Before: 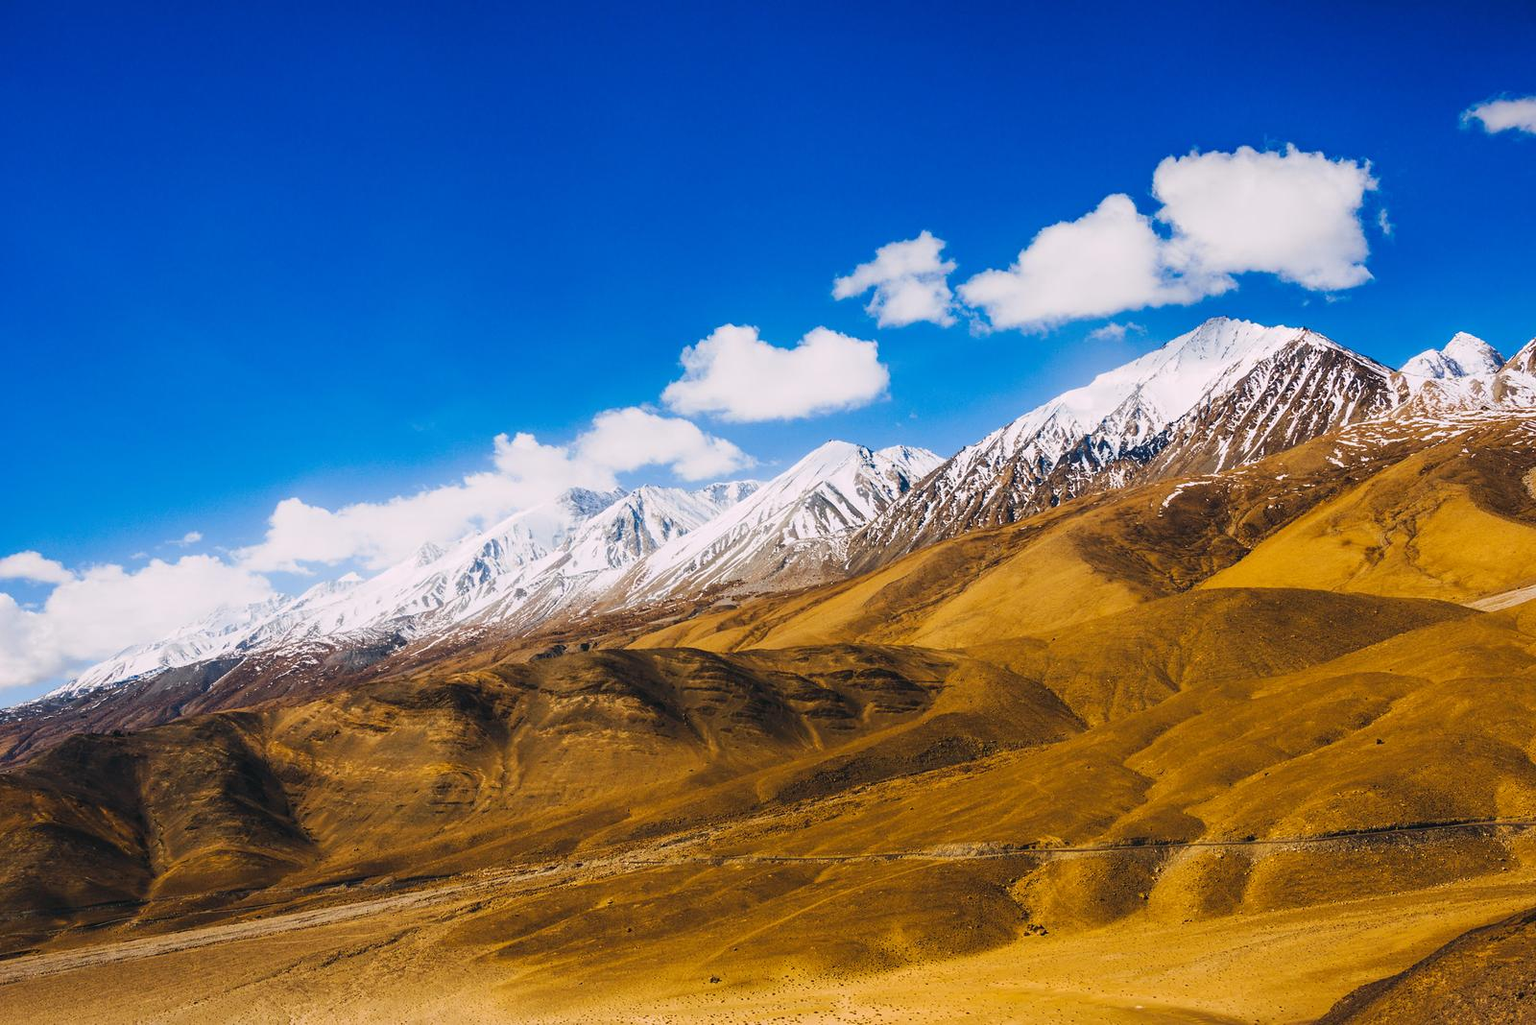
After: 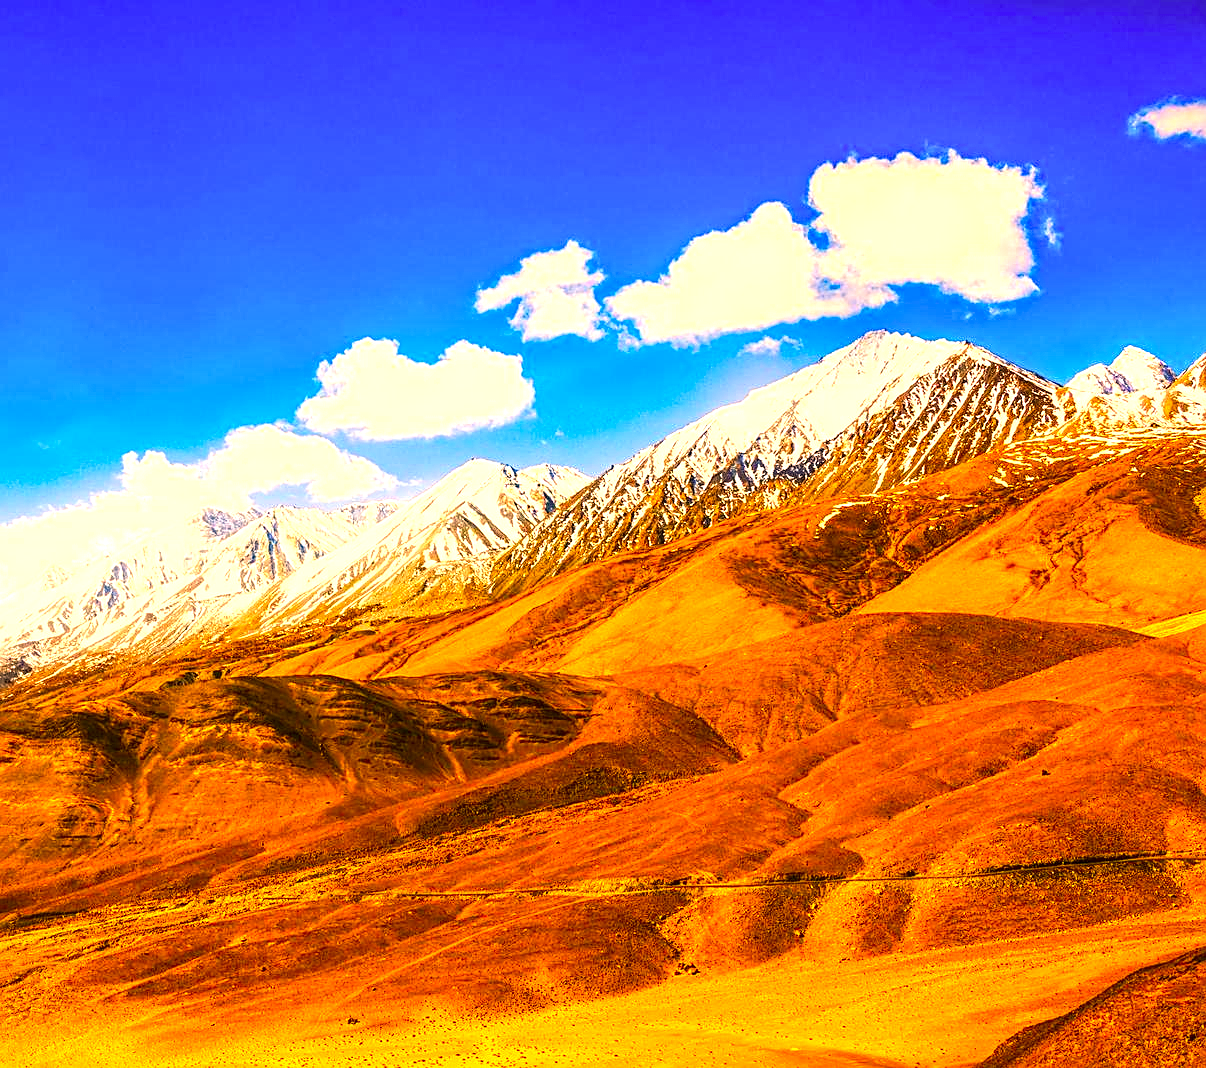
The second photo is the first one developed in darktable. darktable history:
local contrast: on, module defaults
crop and rotate: left 24.58%
color correction: highlights a* 10.85, highlights b* 30.51, shadows a* 2.91, shadows b* 17.93, saturation 1.76
sharpen: on, module defaults
tone equalizer: -8 EV -0.419 EV, -7 EV -0.415 EV, -6 EV -0.326 EV, -5 EV -0.183 EV, -3 EV 0.228 EV, -2 EV 0.348 EV, -1 EV 0.375 EV, +0 EV 0.426 EV, edges refinement/feathering 500, mask exposure compensation -1.57 EV, preserve details no
exposure: exposure 0.747 EV, compensate highlight preservation false
haze removal: adaptive false
